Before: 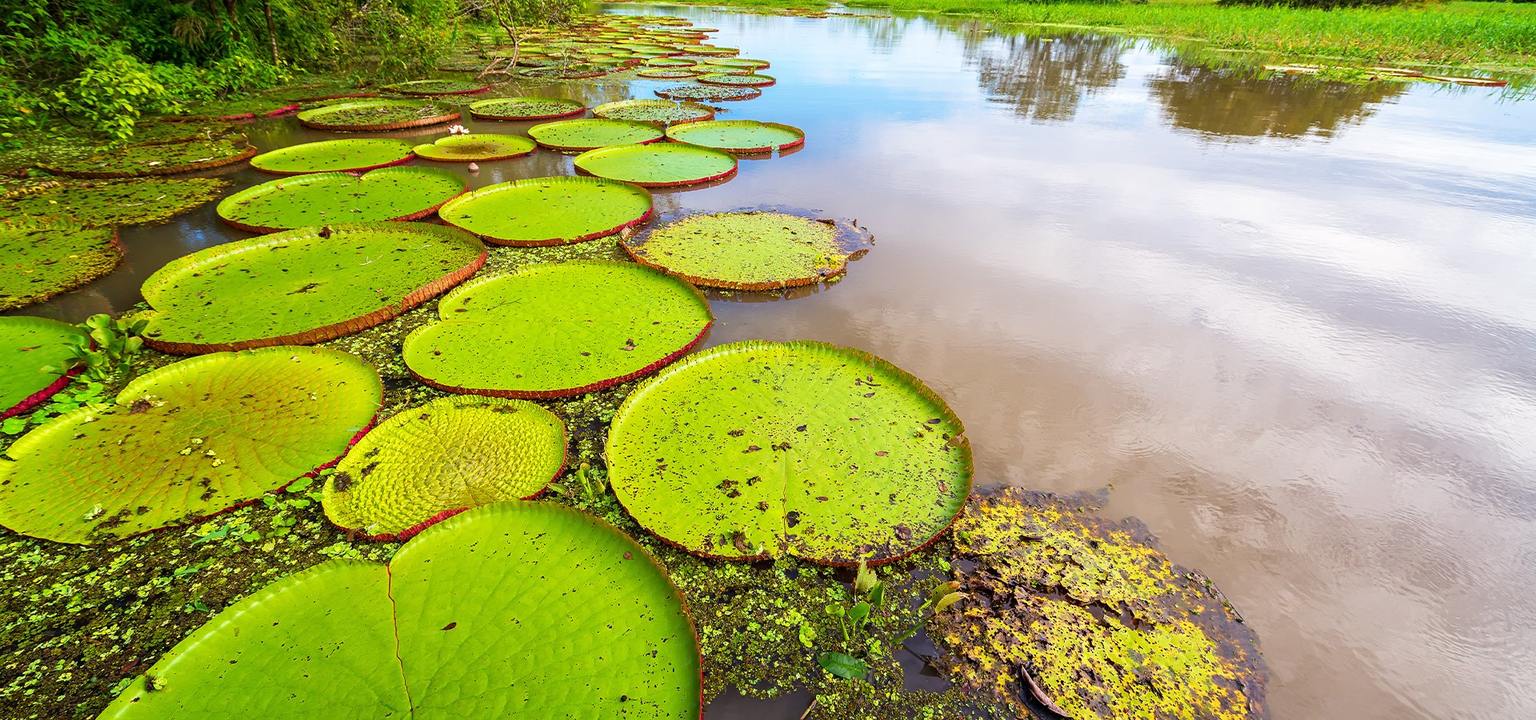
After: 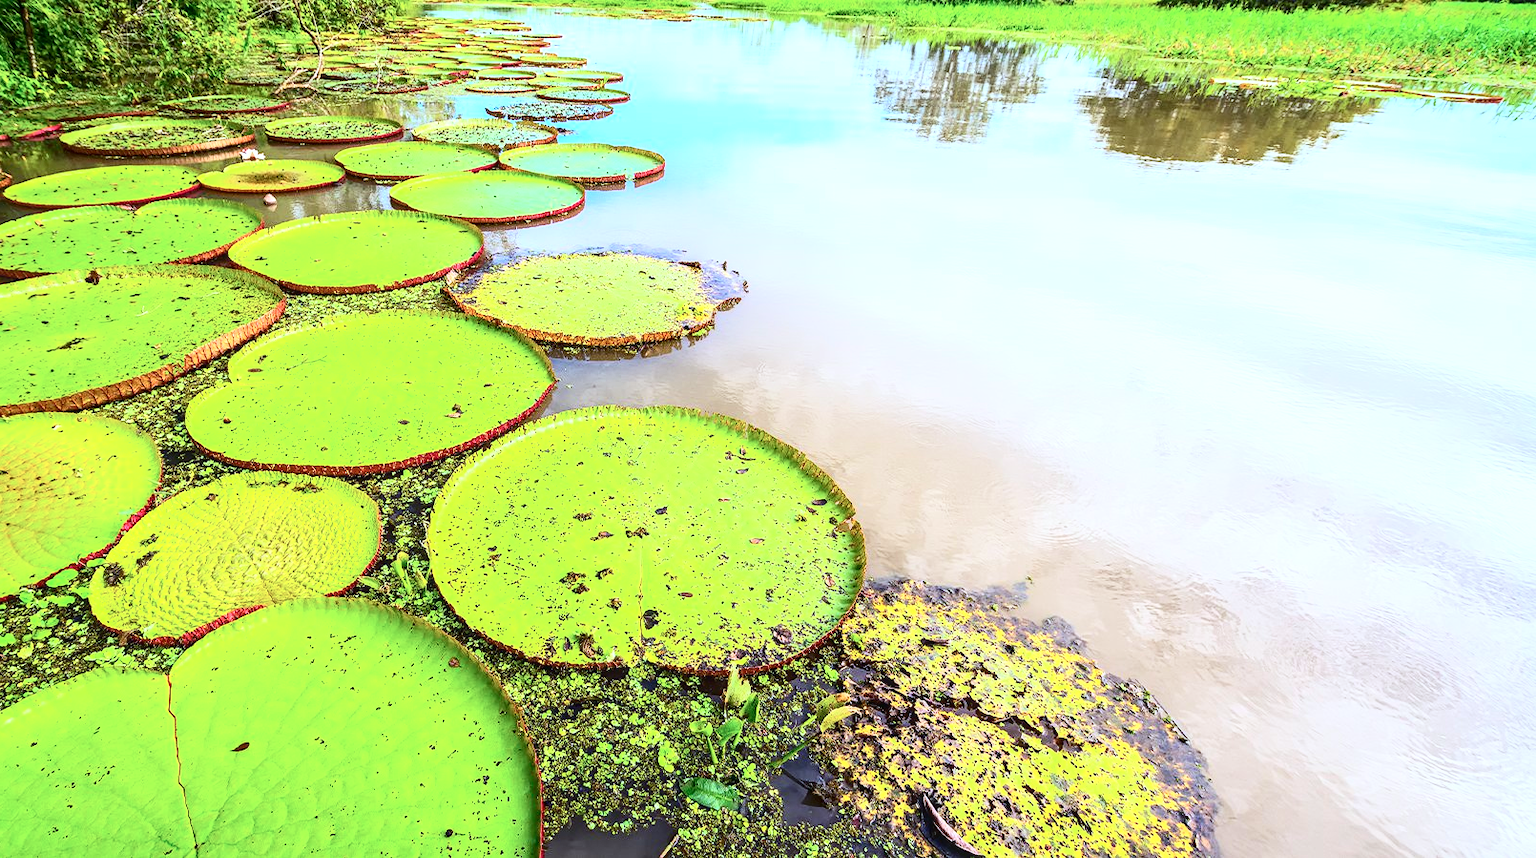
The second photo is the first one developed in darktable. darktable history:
crop: left 16.099%
exposure: exposure 0.49 EV, compensate exposure bias true, compensate highlight preservation false
local contrast: on, module defaults
contrast brightness saturation: contrast 0.372, brightness 0.11
color calibration: illuminant F (fluorescent), F source F9 (Cool White Deluxe 4150 K) – high CRI, x 0.374, y 0.373, temperature 4160.04 K
